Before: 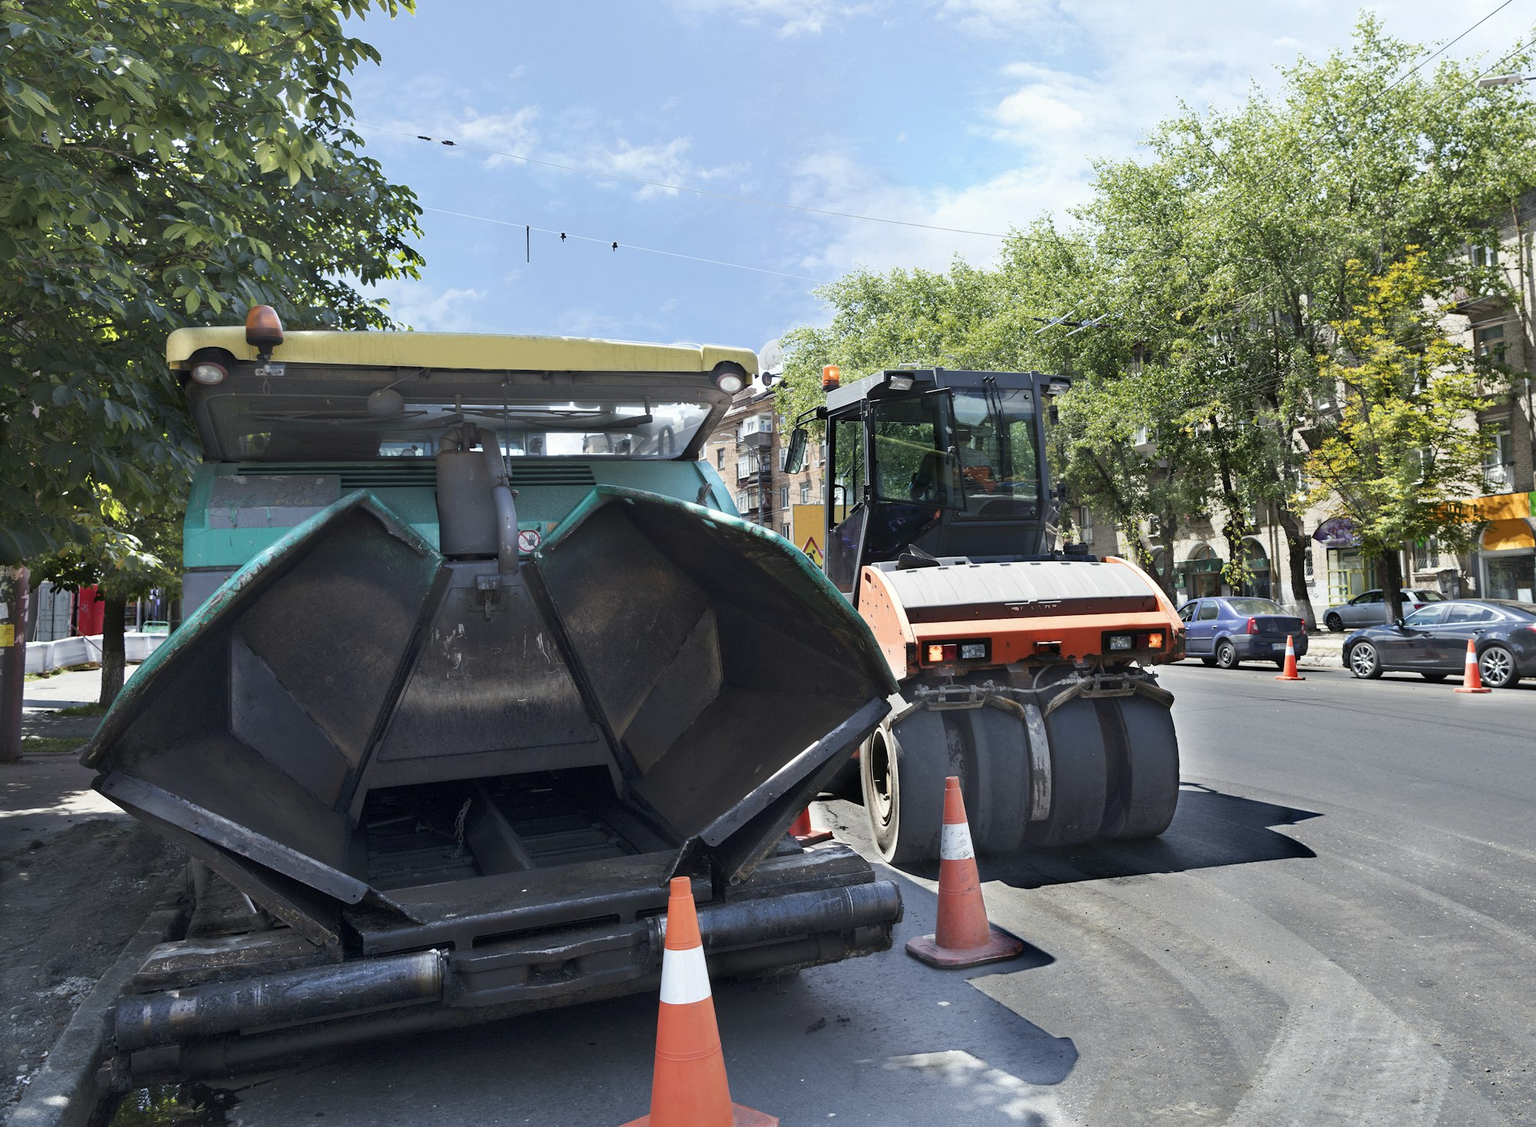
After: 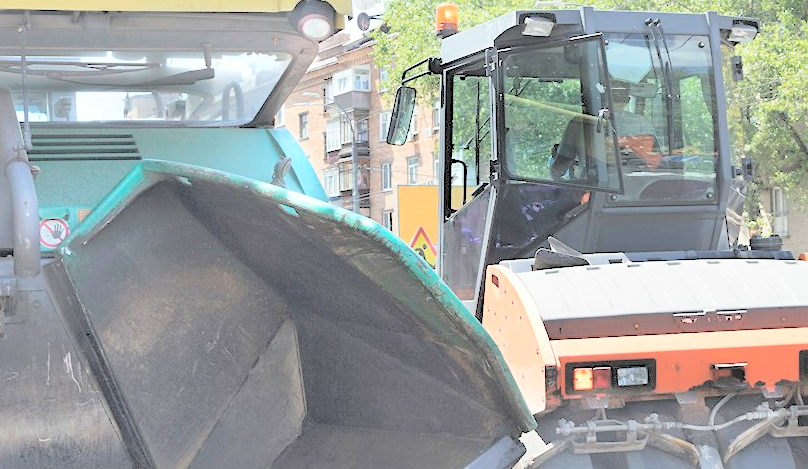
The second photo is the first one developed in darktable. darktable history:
crop: left 31.751%, top 32.172%, right 27.8%, bottom 35.83%
sharpen: amount 0.2
contrast brightness saturation: brightness 1
